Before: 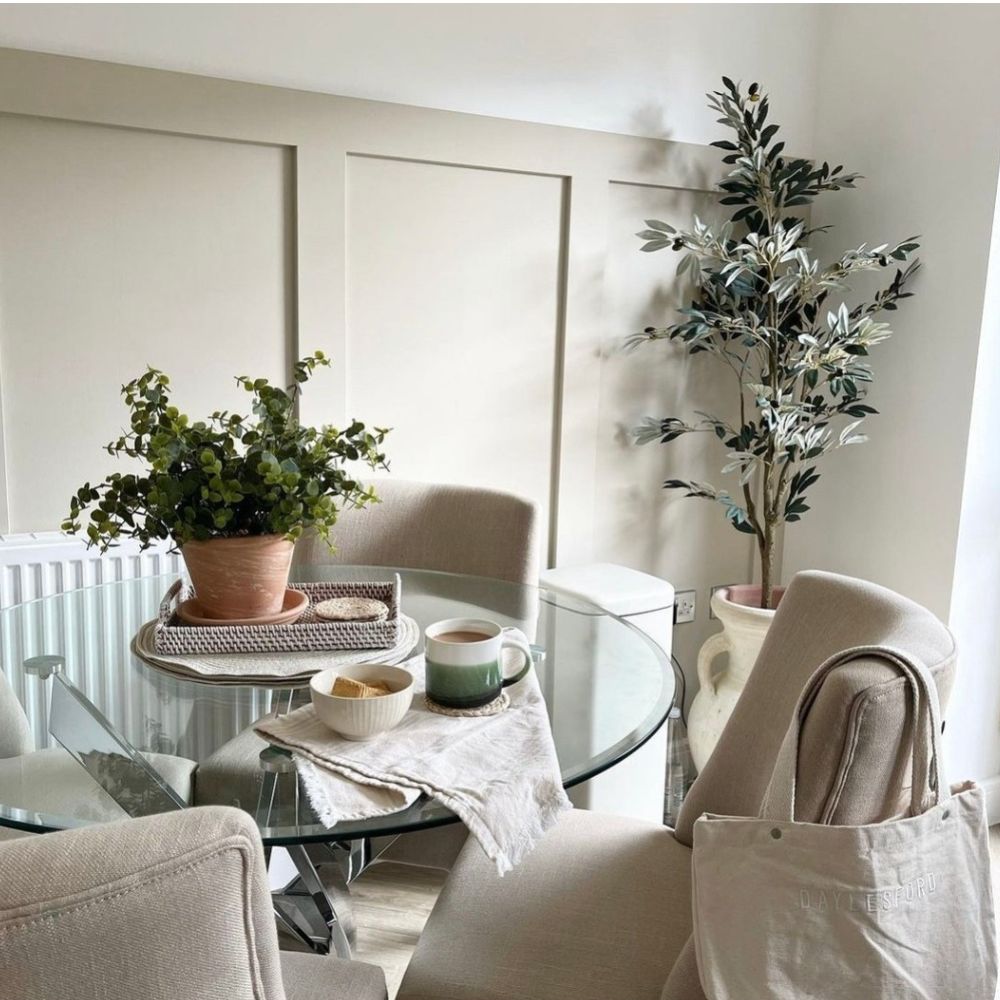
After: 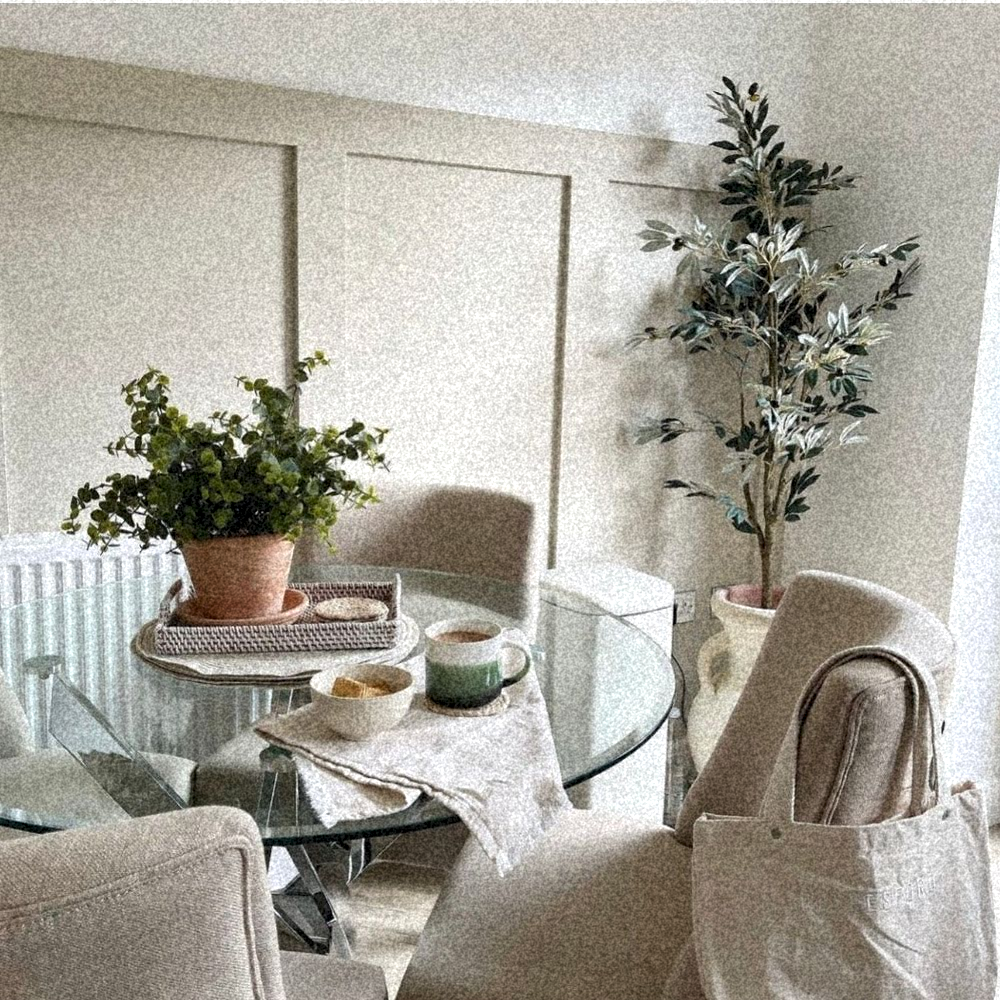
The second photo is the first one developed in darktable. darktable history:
grain: coarseness 46.9 ISO, strength 50.21%, mid-tones bias 0%
local contrast: mode bilateral grid, contrast 10, coarseness 25, detail 110%, midtone range 0.2
